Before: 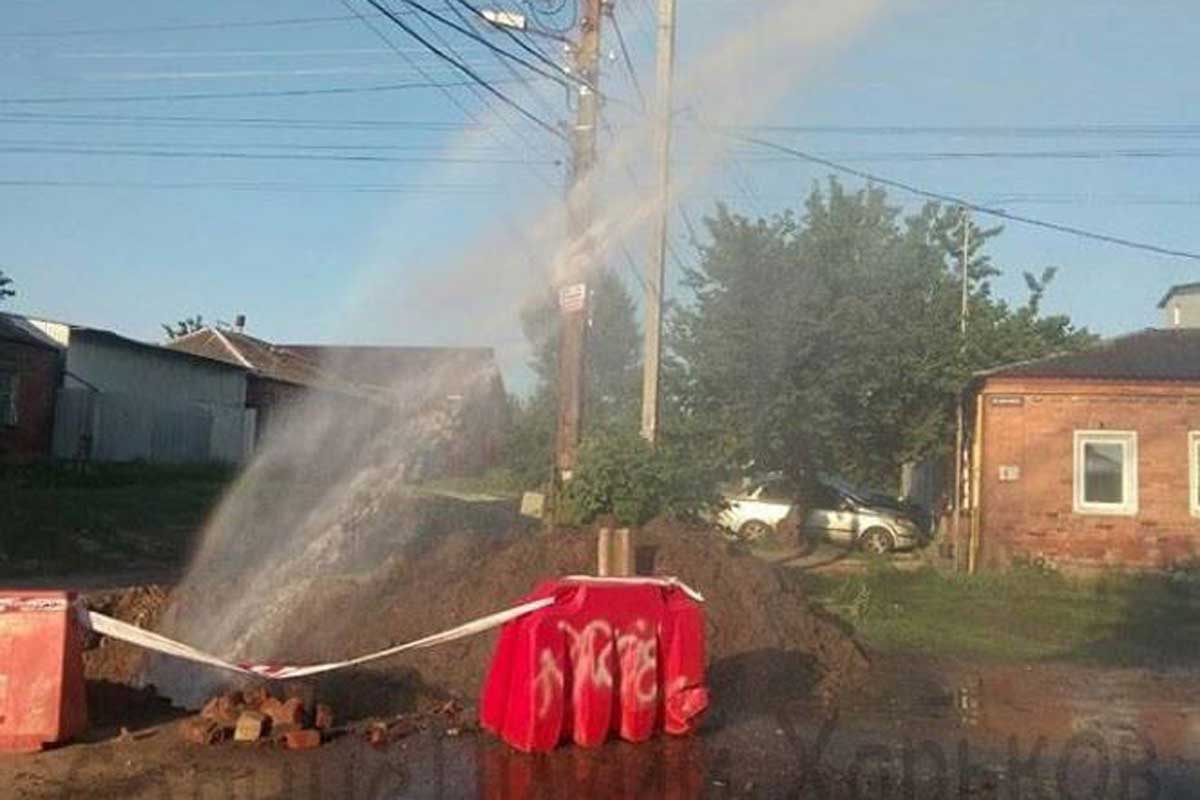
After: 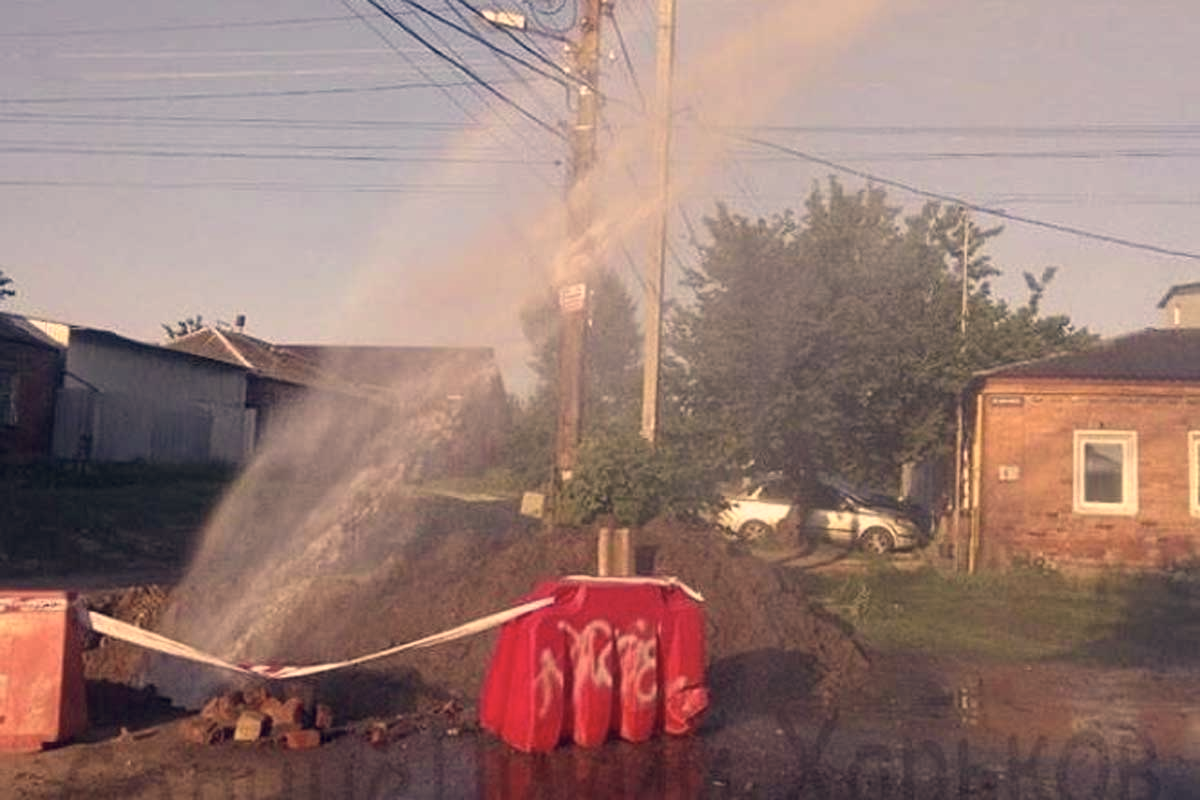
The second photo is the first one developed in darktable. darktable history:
color correction: highlights a* 20.03, highlights b* 28.27, shadows a* 3.34, shadows b* -17.22, saturation 0.759
